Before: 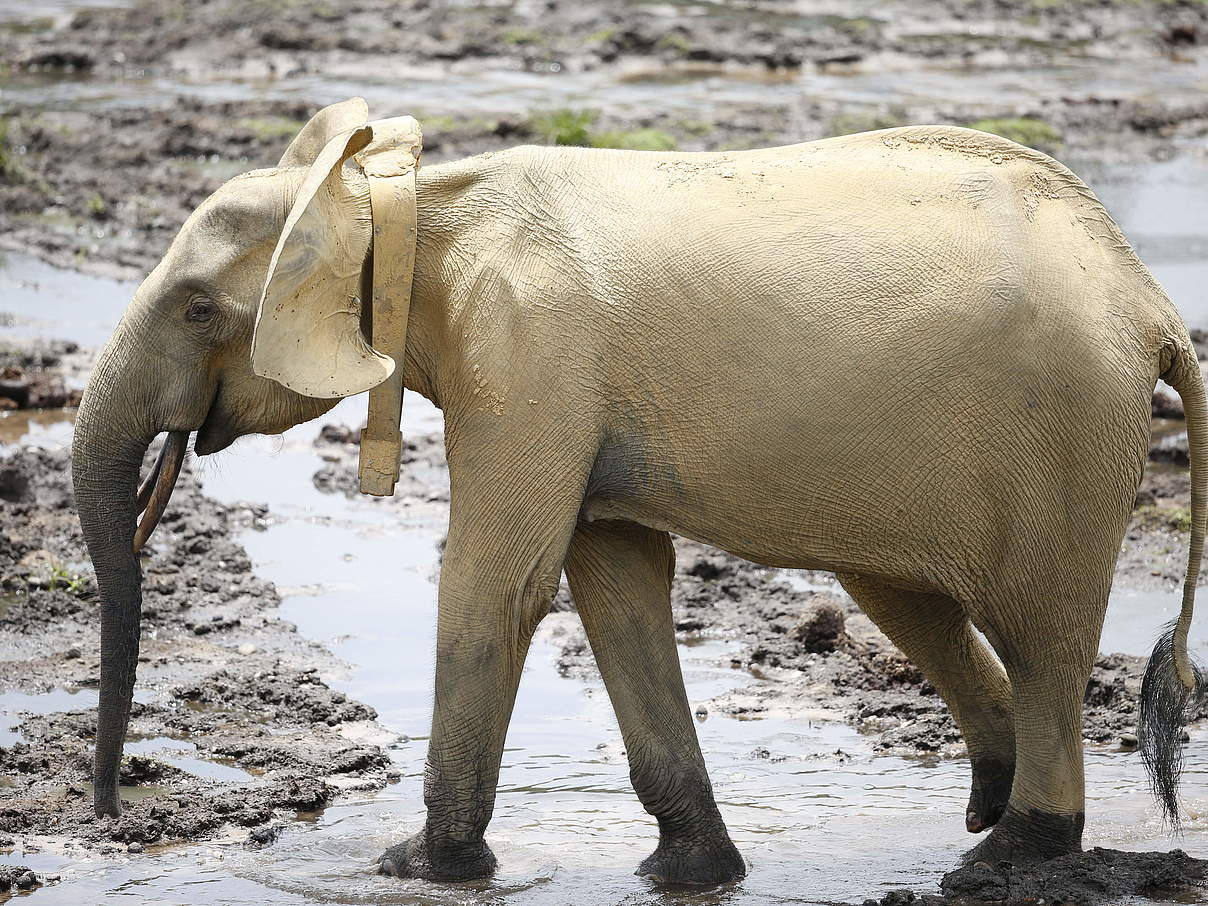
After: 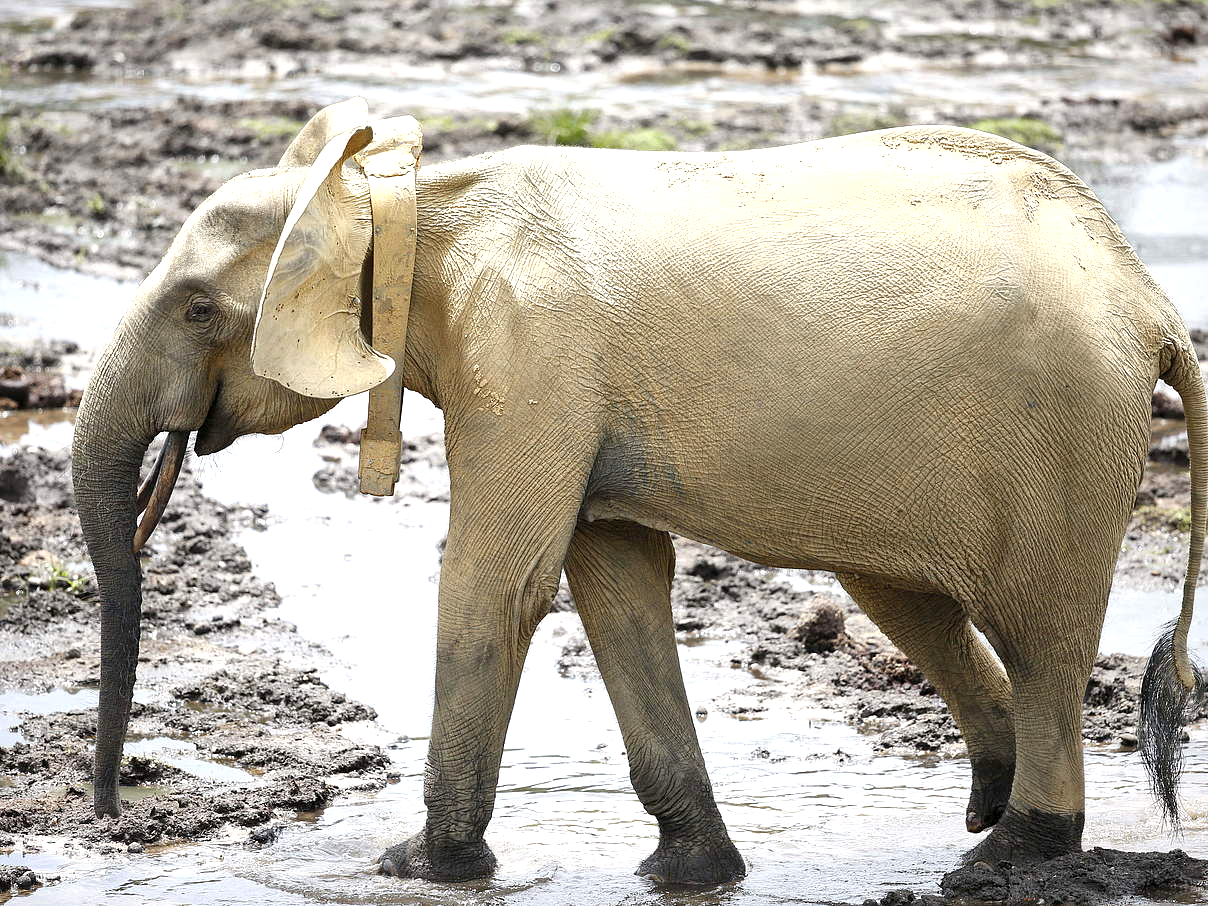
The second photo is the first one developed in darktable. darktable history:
exposure: black level correction 0.001, exposure 0.5 EV, compensate highlight preservation false
local contrast: mode bilateral grid, contrast 29, coarseness 26, midtone range 0.2
